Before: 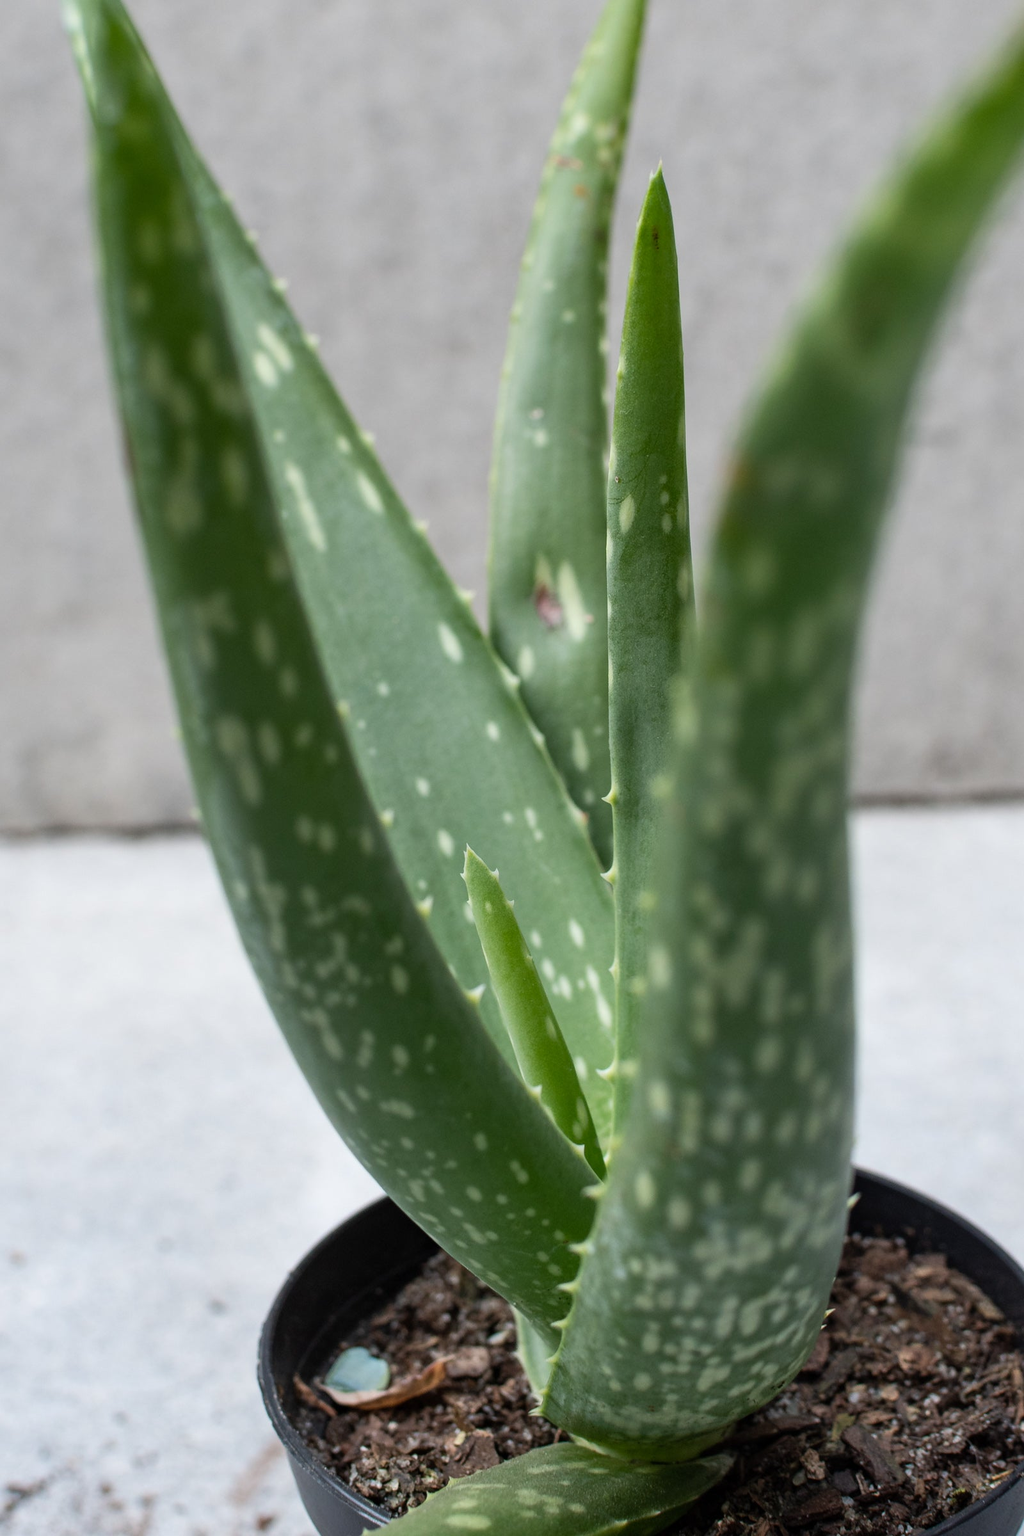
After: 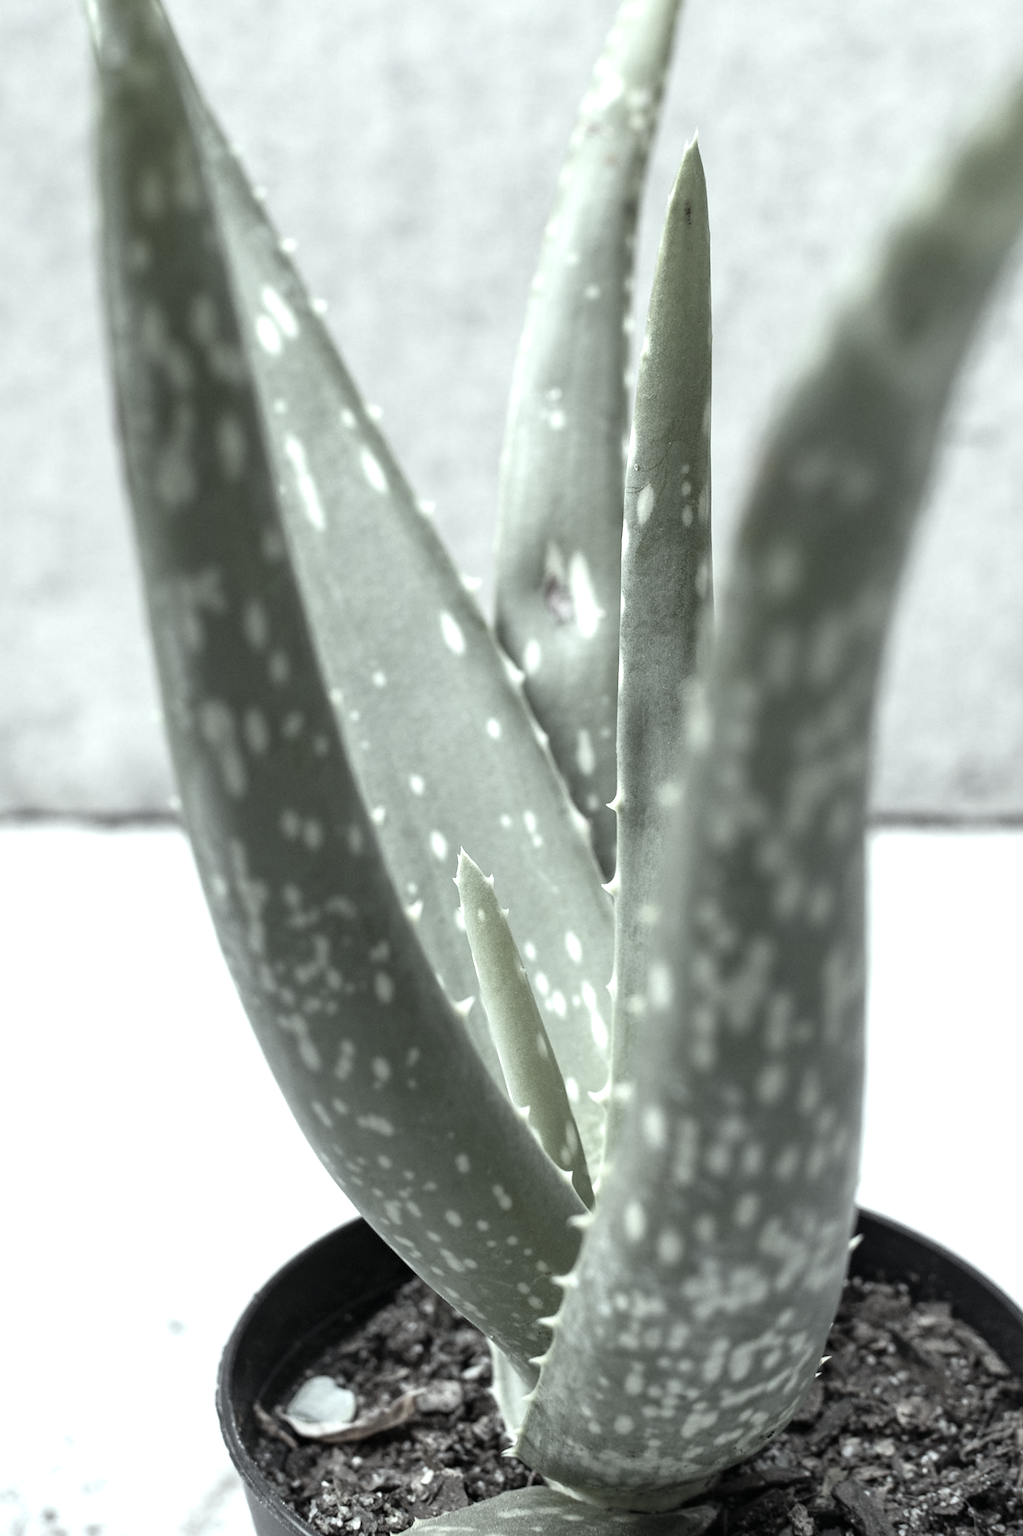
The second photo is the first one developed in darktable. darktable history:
crop and rotate: angle -2.38°
exposure: exposure 0.6 EV, compensate highlight preservation false
color balance: mode lift, gamma, gain (sRGB), lift [0.997, 0.979, 1.021, 1.011], gamma [1, 1.084, 0.916, 0.998], gain [1, 0.87, 1.13, 1.101], contrast 4.55%, contrast fulcrum 38.24%, output saturation 104.09%
color correction: saturation 0.2
